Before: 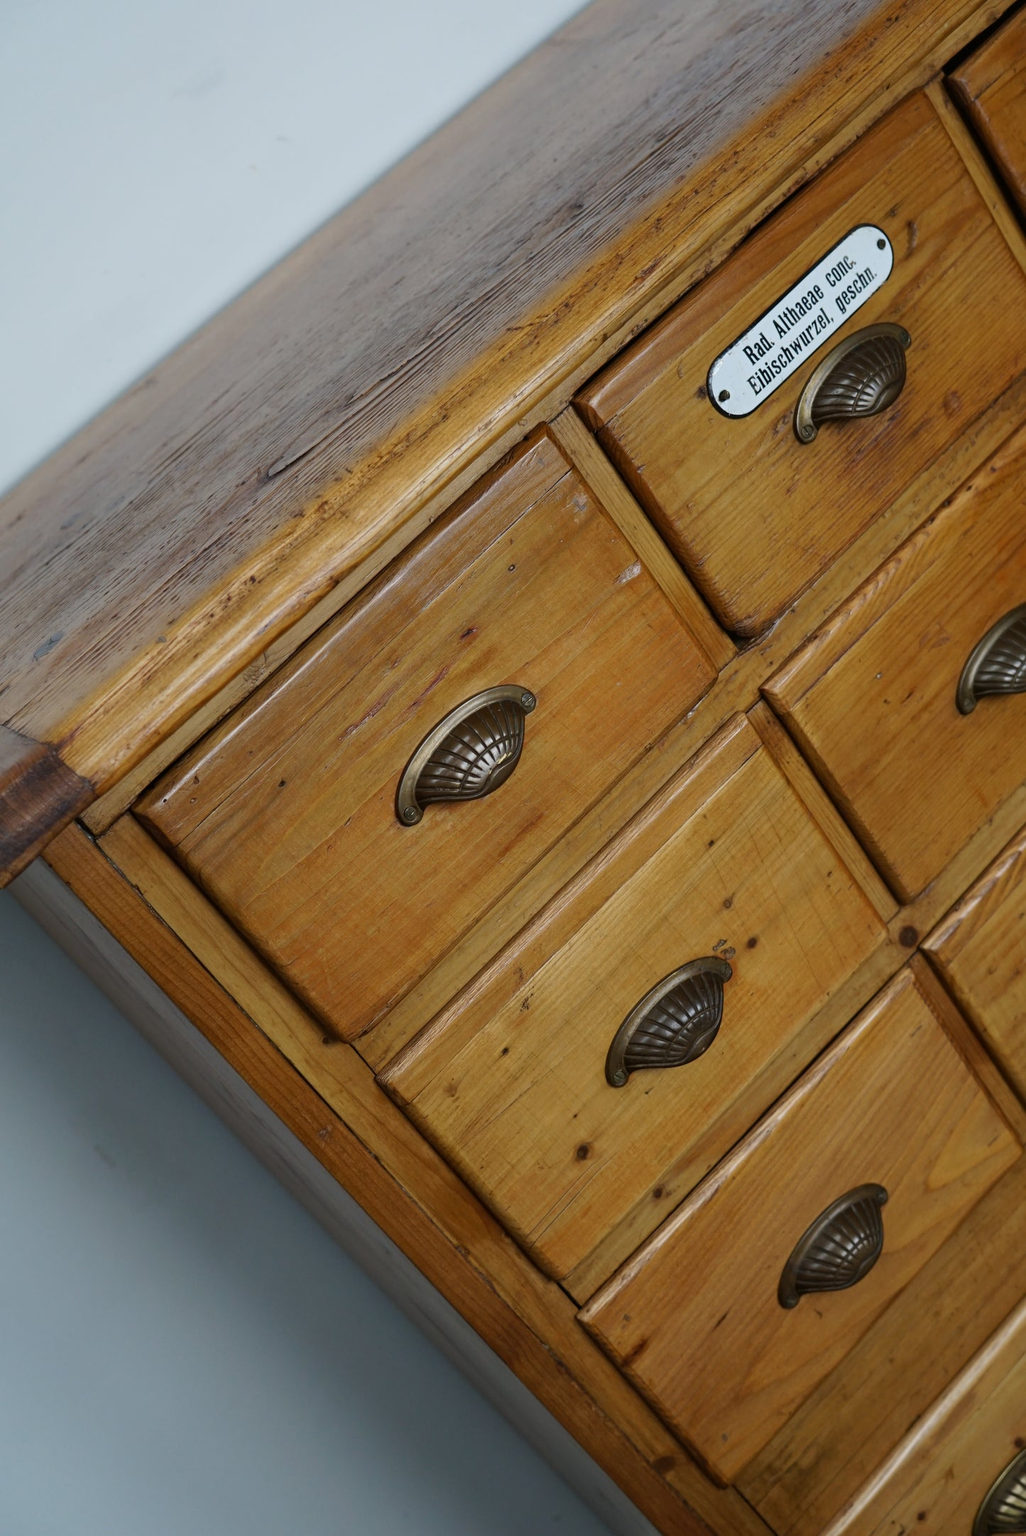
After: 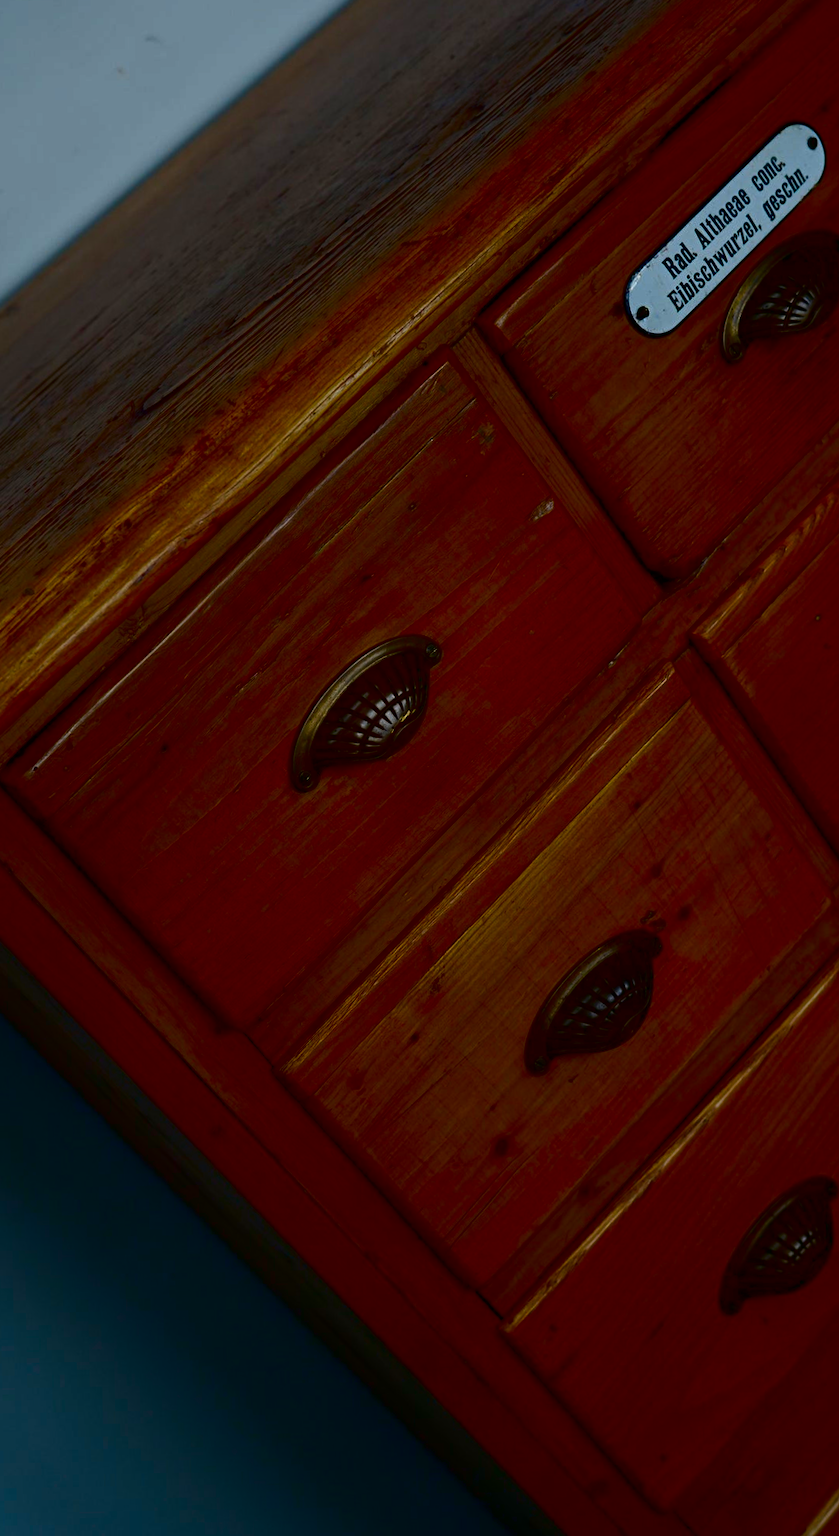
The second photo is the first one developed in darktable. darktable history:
crop and rotate: left 13.15%, top 5.251%, right 12.609%
contrast brightness saturation: brightness -1, saturation 1
rotate and perspective: rotation -1°, crop left 0.011, crop right 0.989, crop top 0.025, crop bottom 0.975
